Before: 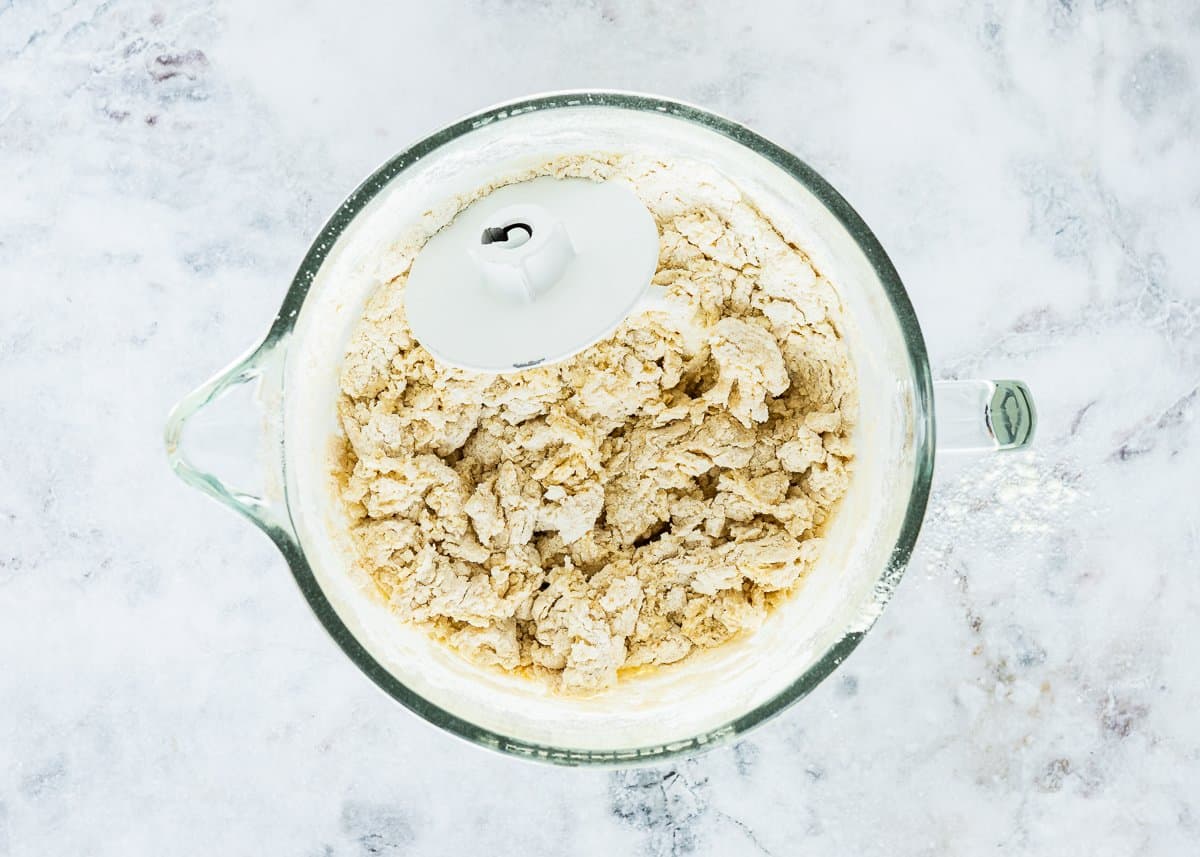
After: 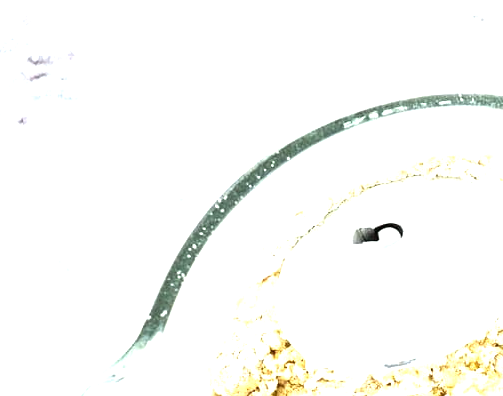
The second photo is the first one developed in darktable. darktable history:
exposure: black level correction 0, exposure 1 EV, compensate exposure bias true, compensate highlight preservation false
crop and rotate: left 10.817%, top 0.062%, right 47.194%, bottom 53.626%
